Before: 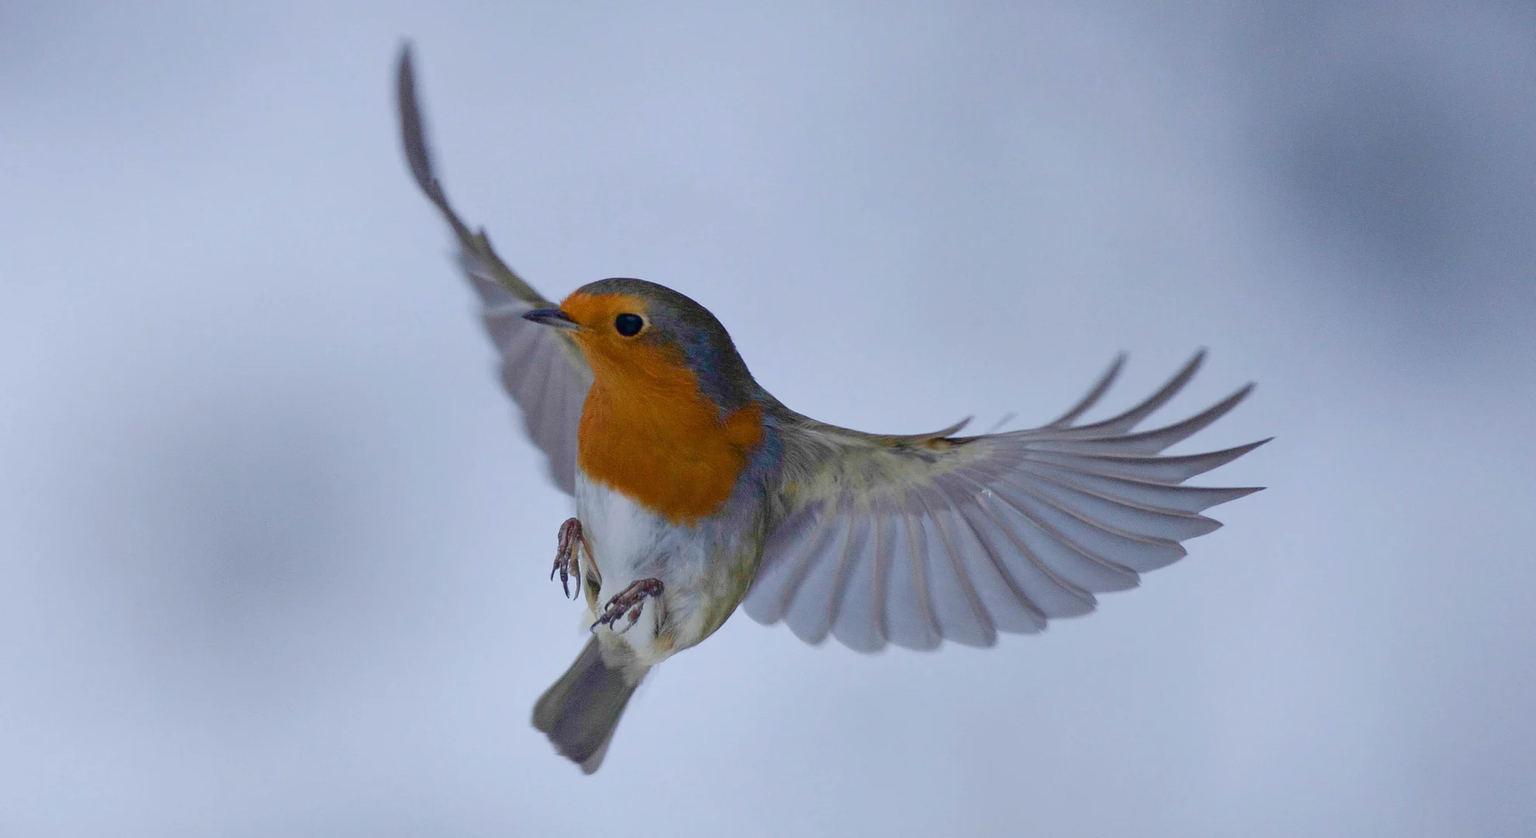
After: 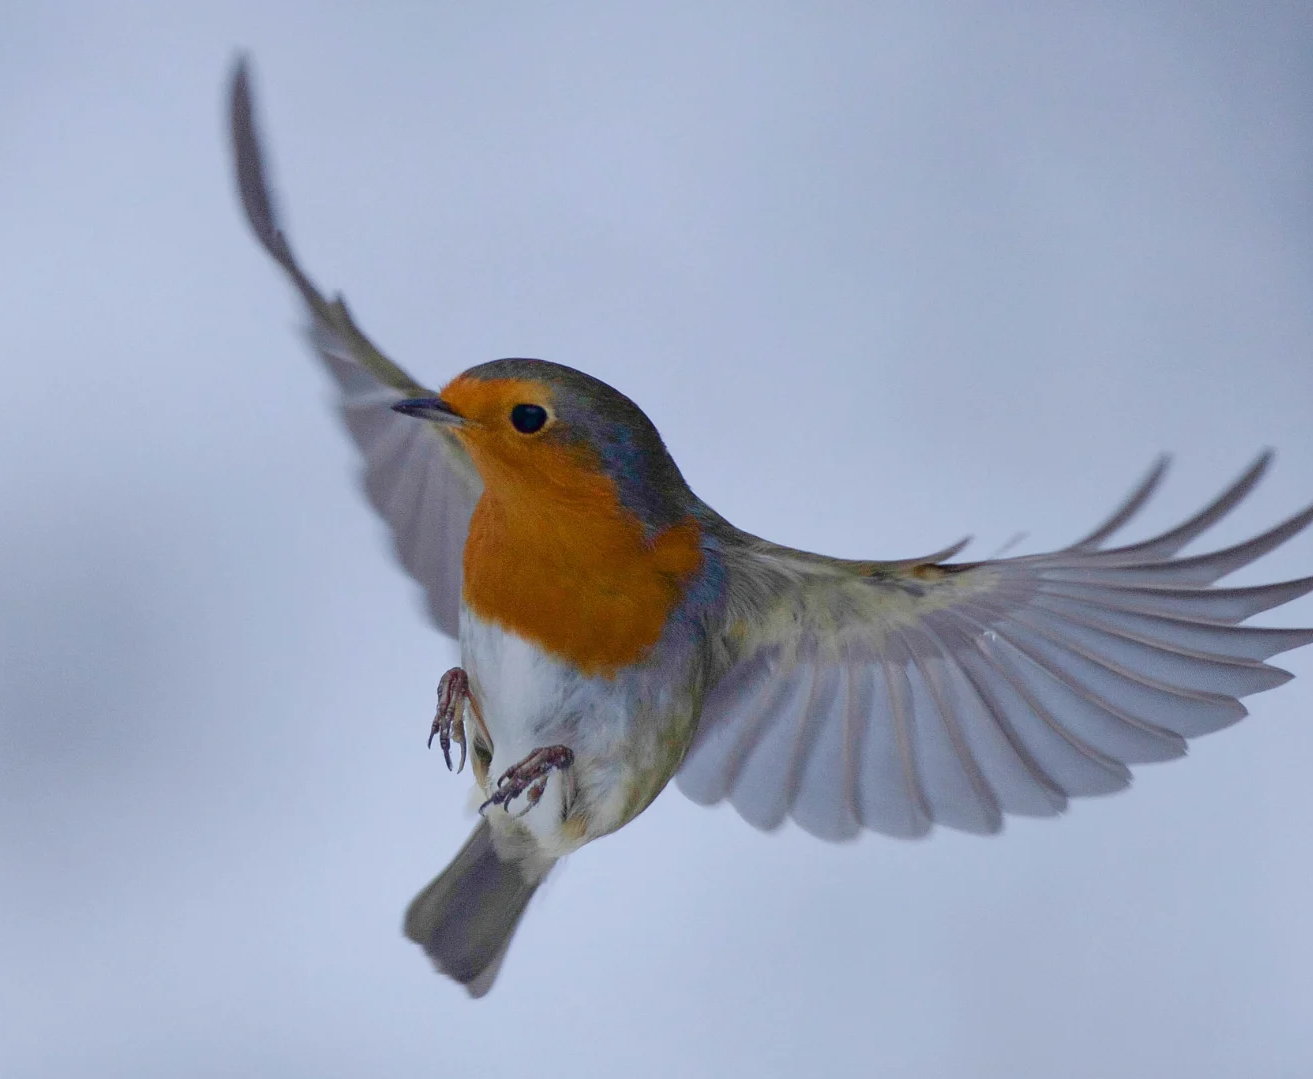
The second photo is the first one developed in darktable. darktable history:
crop and rotate: left 14.286%, right 19.4%
